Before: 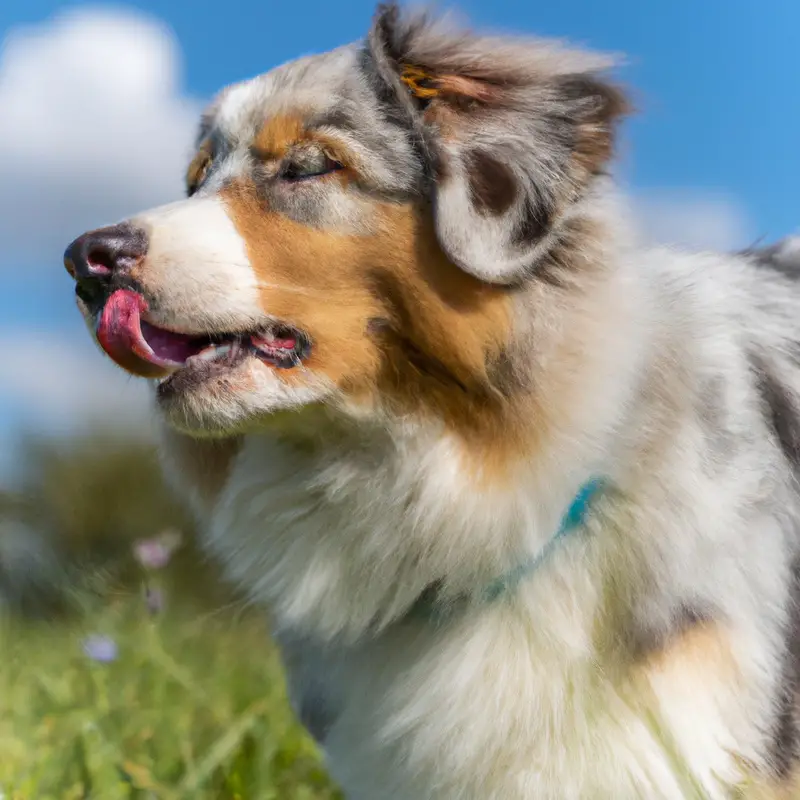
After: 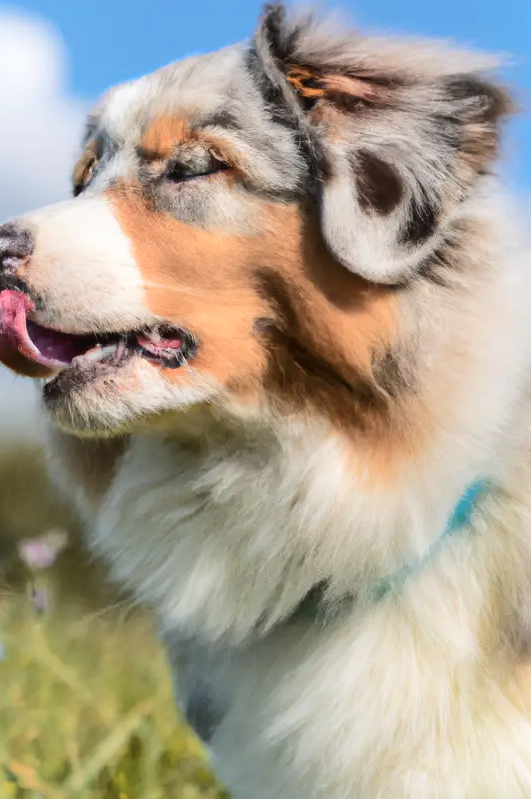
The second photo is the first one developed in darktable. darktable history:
exposure: black level correction -0.003, exposure 0.035 EV, compensate exposure bias true, compensate highlight preservation false
crop and rotate: left 14.331%, right 19.245%
tone curve: curves: ch0 [(0, 0) (0.003, 0.014) (0.011, 0.017) (0.025, 0.023) (0.044, 0.035) (0.069, 0.04) (0.1, 0.062) (0.136, 0.099) (0.177, 0.152) (0.224, 0.214) (0.277, 0.291) (0.335, 0.383) (0.399, 0.487) (0.468, 0.581) (0.543, 0.662) (0.623, 0.738) (0.709, 0.802) (0.801, 0.871) (0.898, 0.936) (1, 1)], color space Lab, independent channels, preserve colors none
color zones: curves: ch1 [(0, 0.469) (0.072, 0.457) (0.243, 0.494) (0.429, 0.5) (0.571, 0.5) (0.714, 0.5) (0.857, 0.5) (1, 0.469)]; ch2 [(0, 0.499) (0.143, 0.467) (0.242, 0.436) (0.429, 0.493) (0.571, 0.5) (0.714, 0.5) (0.857, 0.5) (1, 0.499)]
